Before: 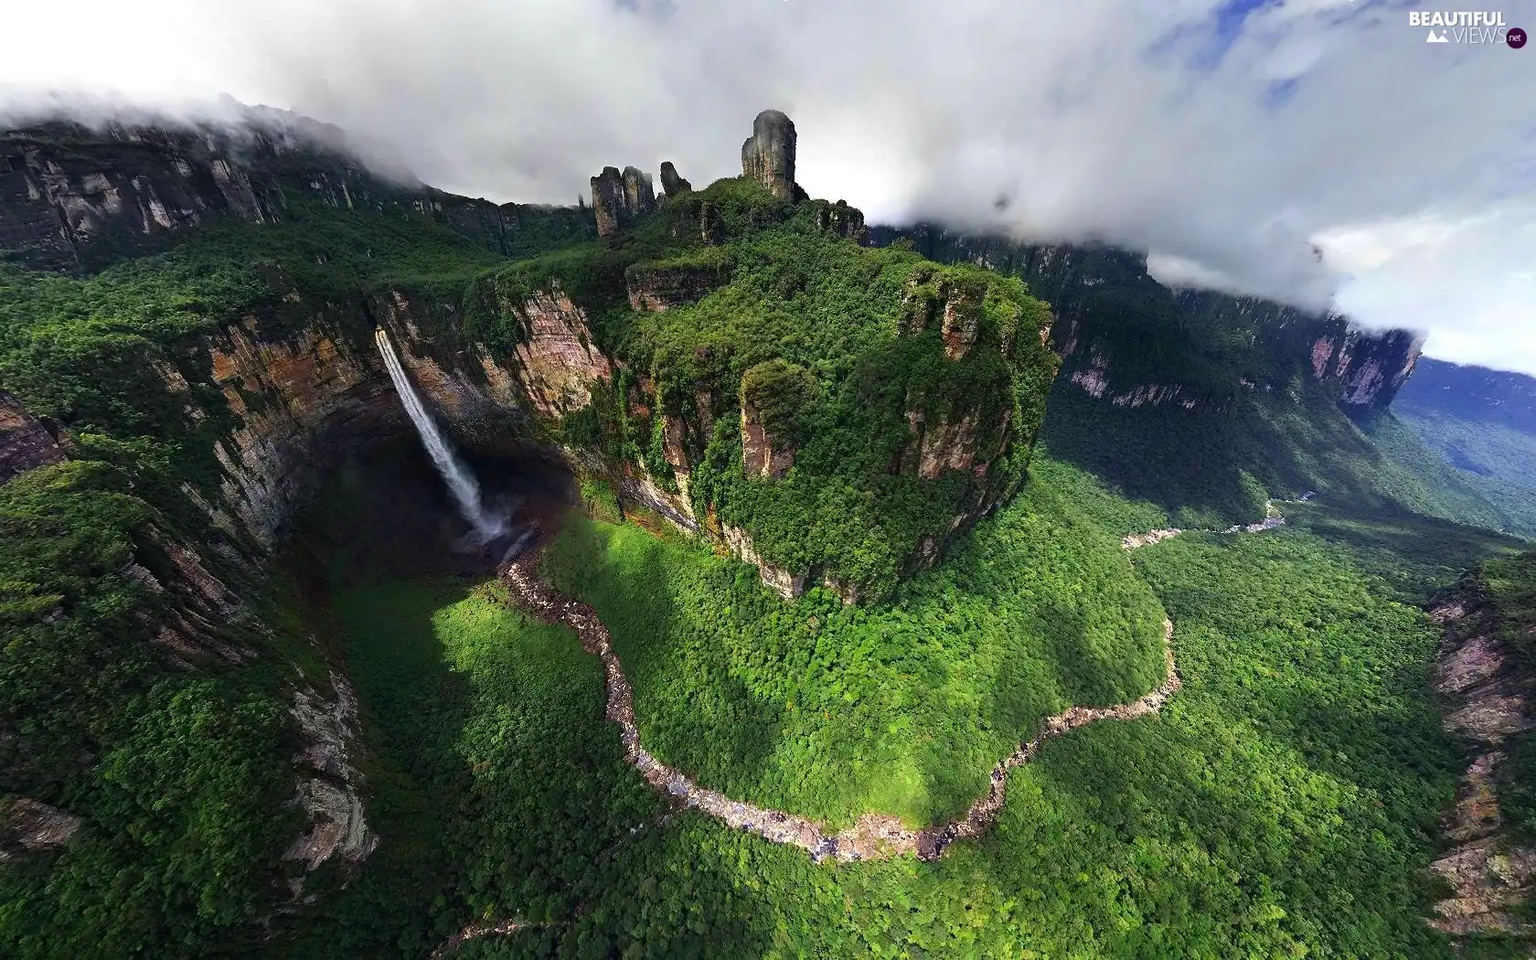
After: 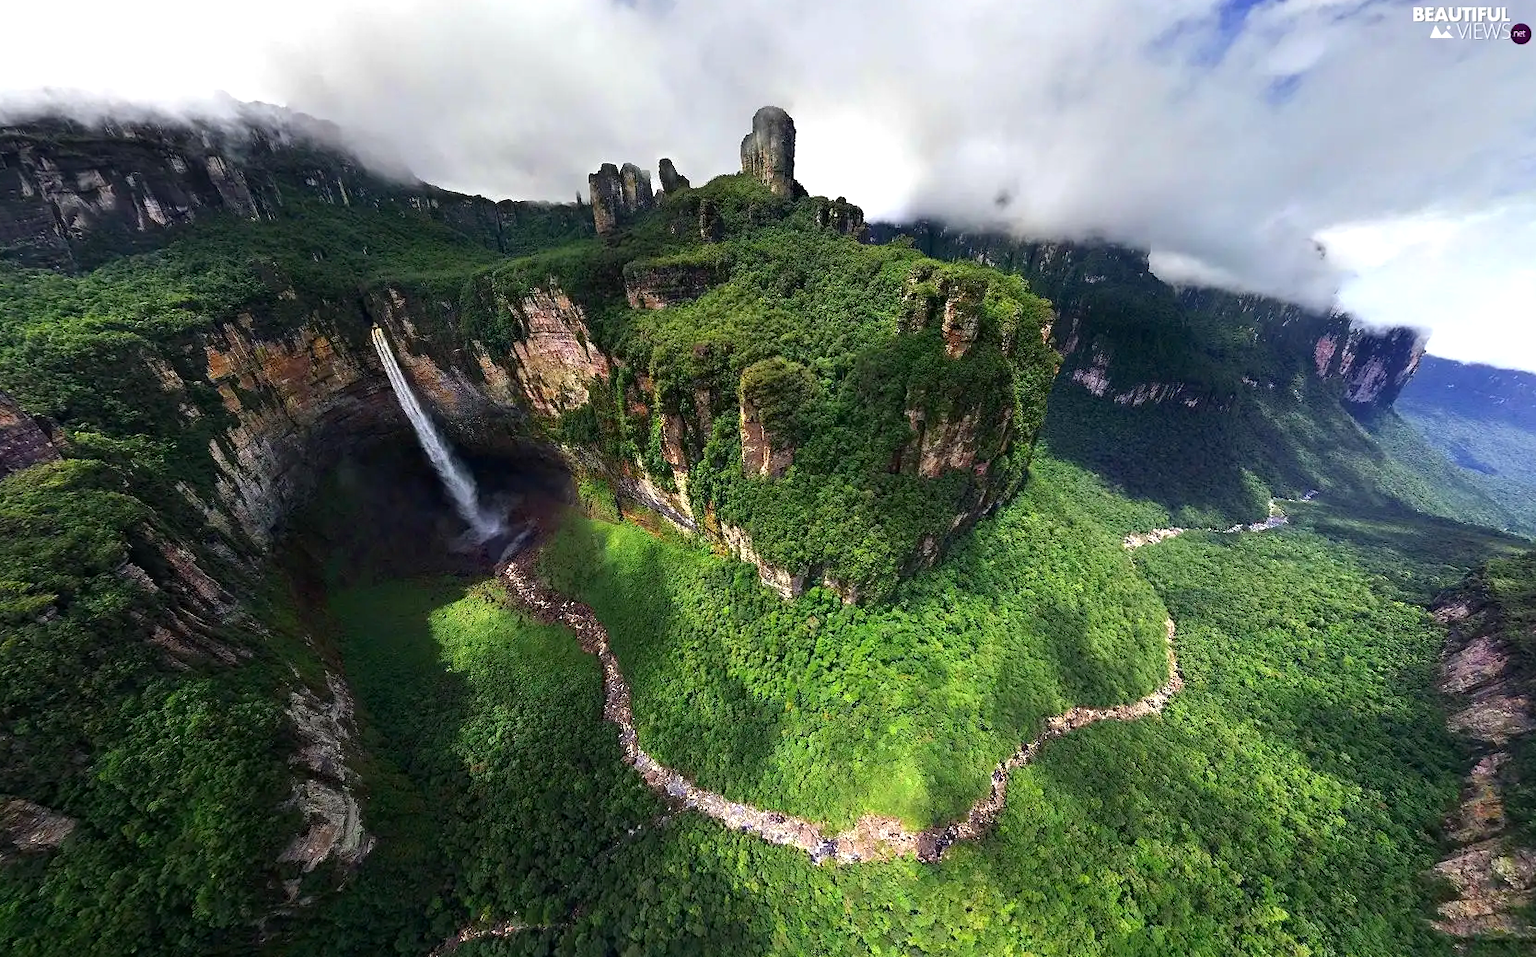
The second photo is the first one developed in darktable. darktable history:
crop: left 0.434%, top 0.485%, right 0.244%, bottom 0.386%
exposure: black level correction 0.001, exposure 0.3 EV, compensate highlight preservation false
